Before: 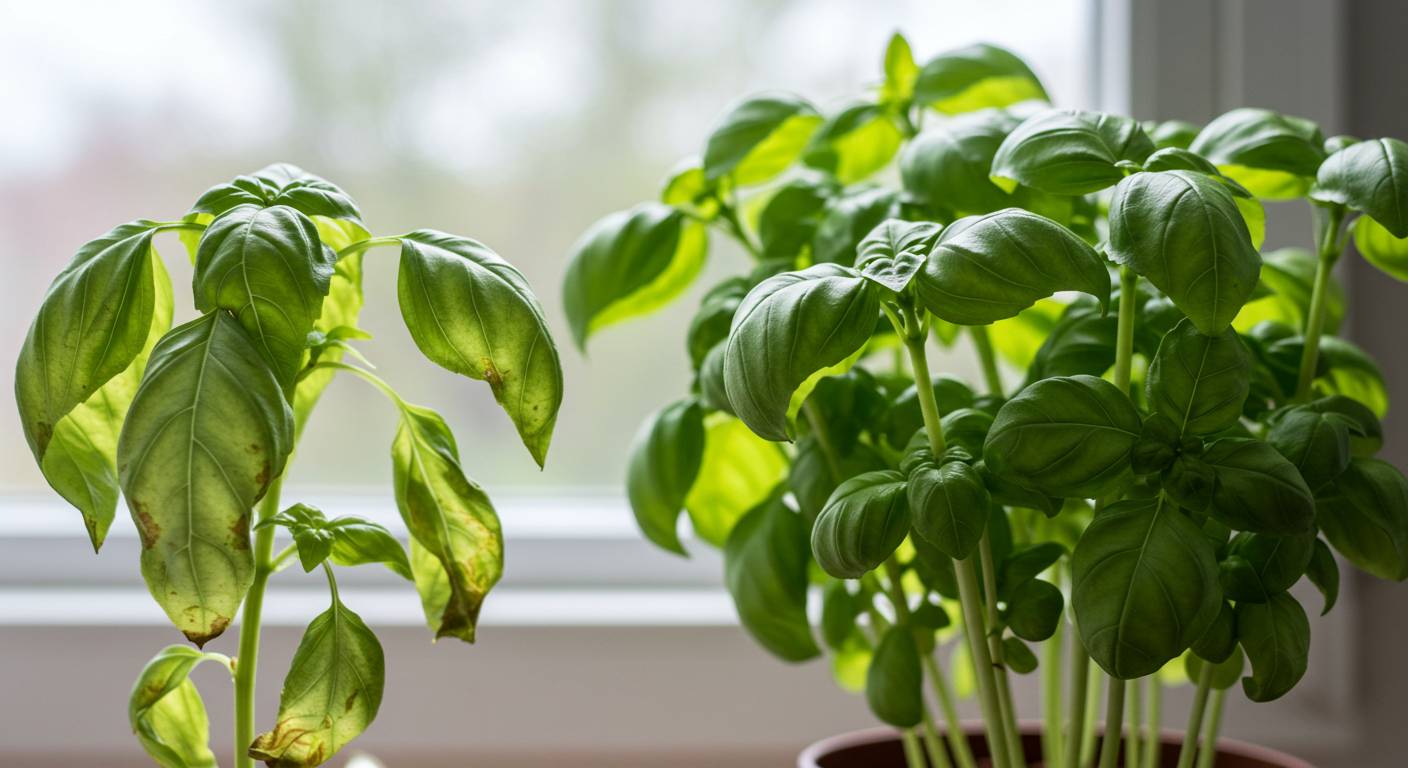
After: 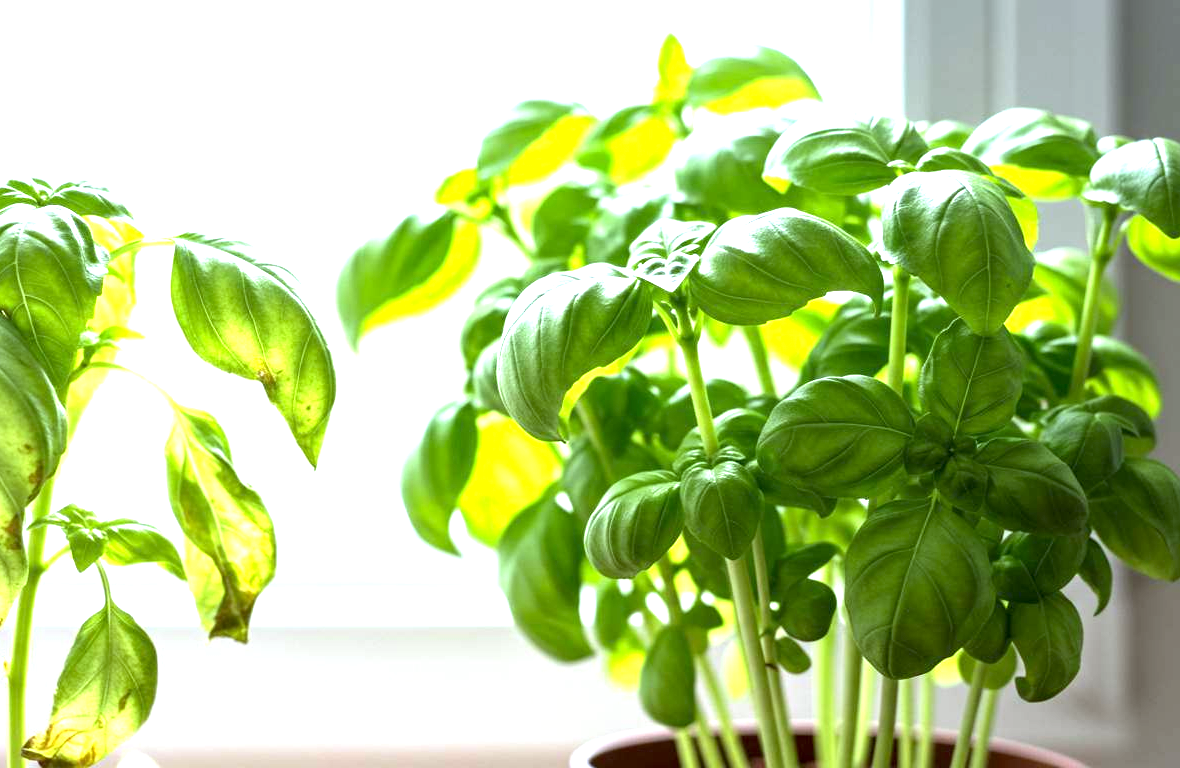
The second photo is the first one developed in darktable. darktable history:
crop: left 16.145%
white balance: red 0.925, blue 1.046
exposure: black level correction 0.001, exposure 1.735 EV, compensate highlight preservation false
